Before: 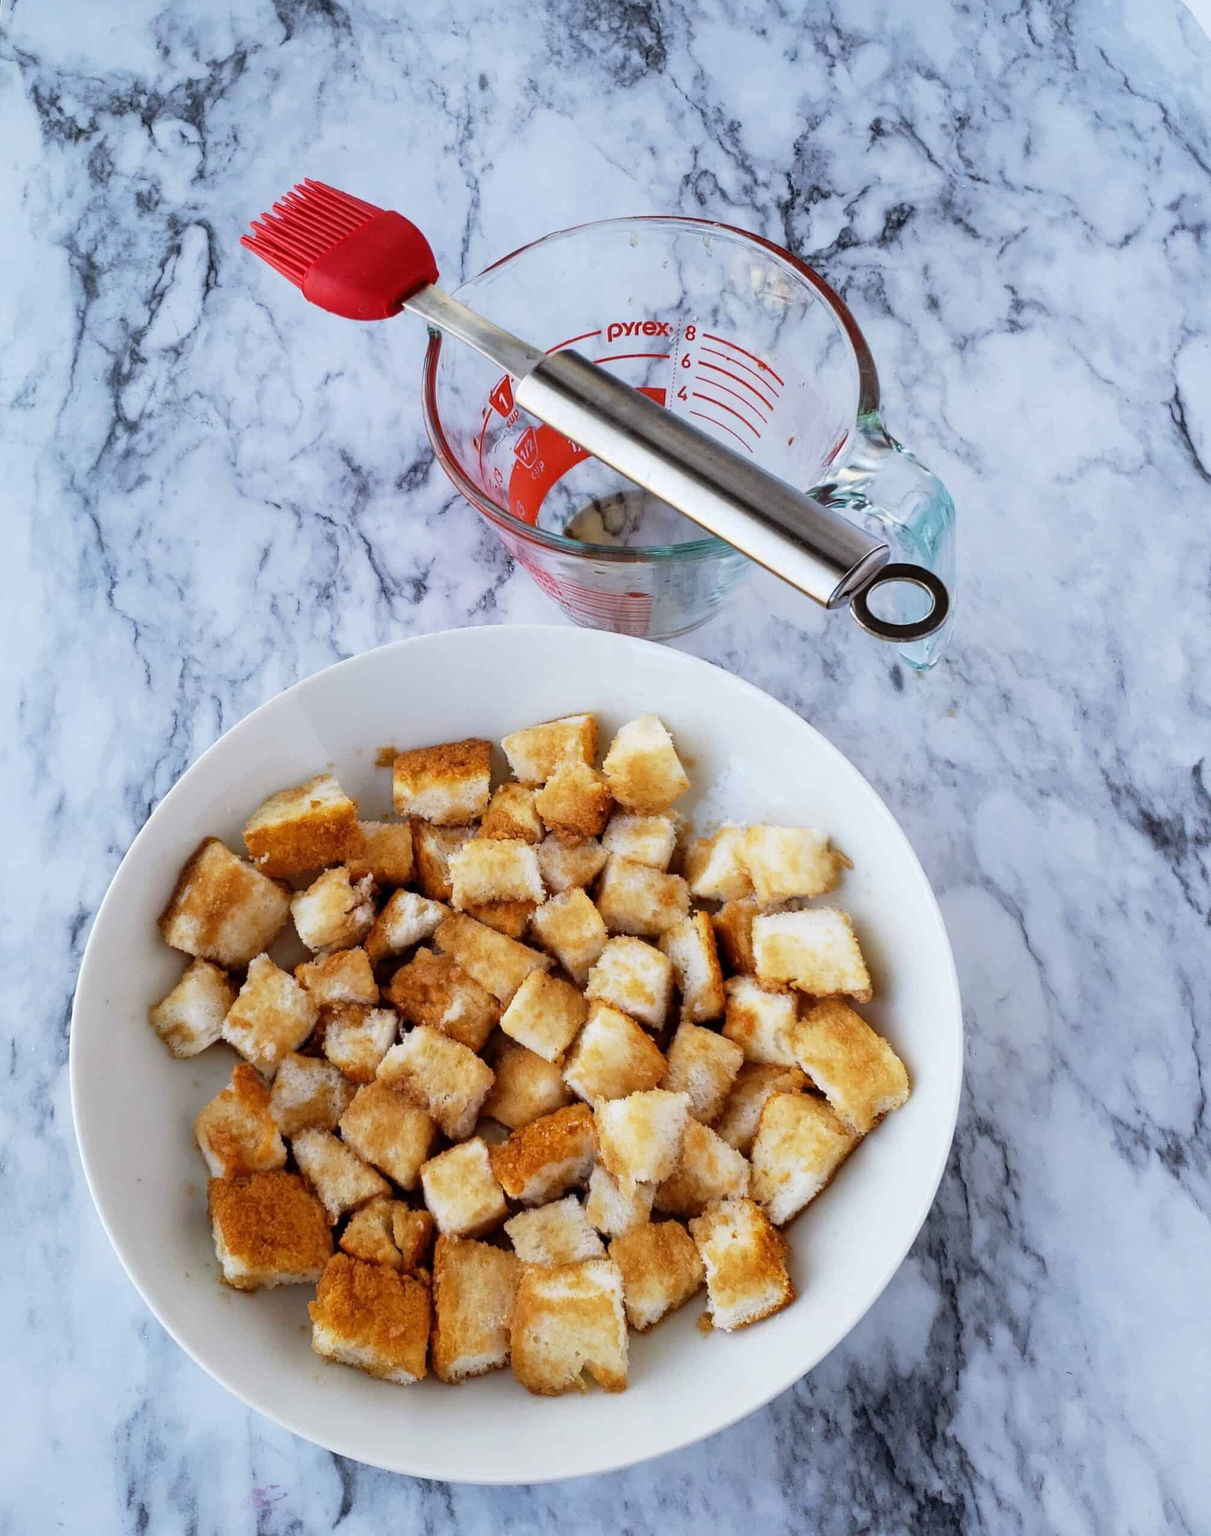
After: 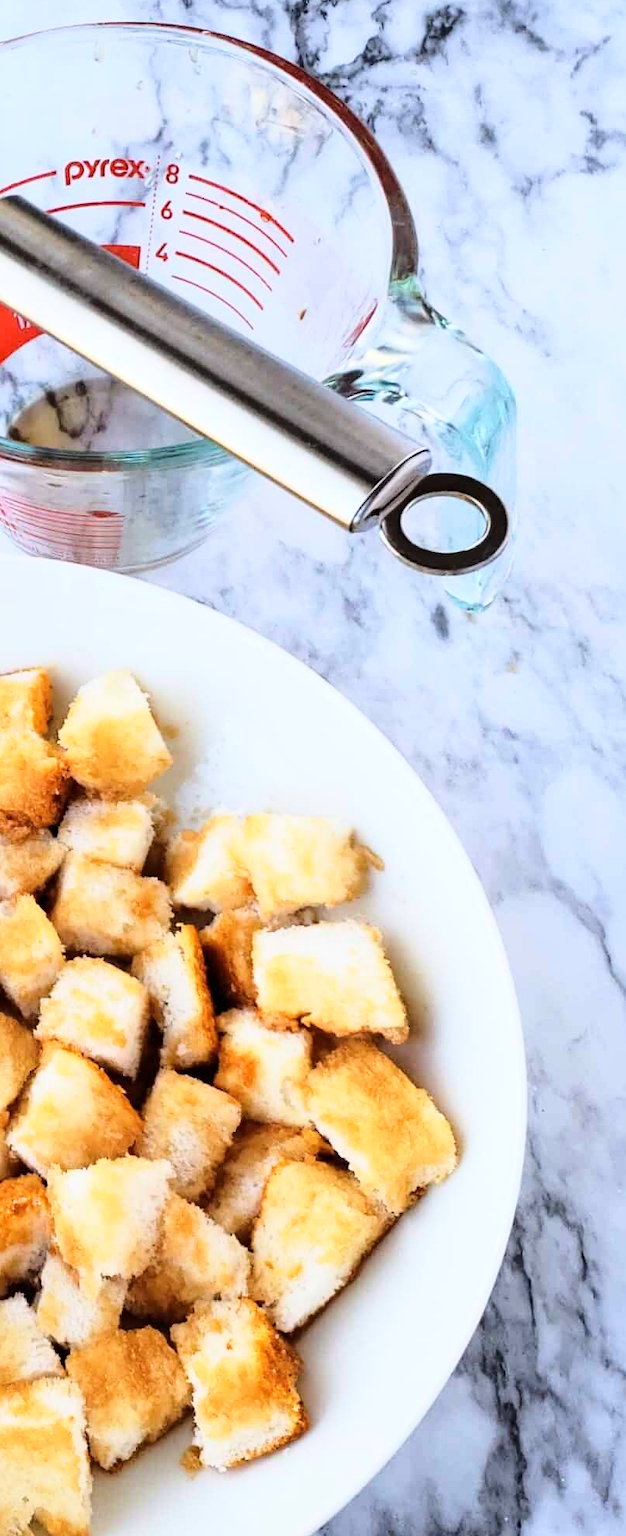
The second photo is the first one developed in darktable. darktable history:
crop: left 46.098%, top 12.974%, right 14.08%, bottom 10.02%
base curve: curves: ch0 [(0, 0) (0.028, 0.03) (0.121, 0.232) (0.46, 0.748) (0.859, 0.968) (1, 1)]
